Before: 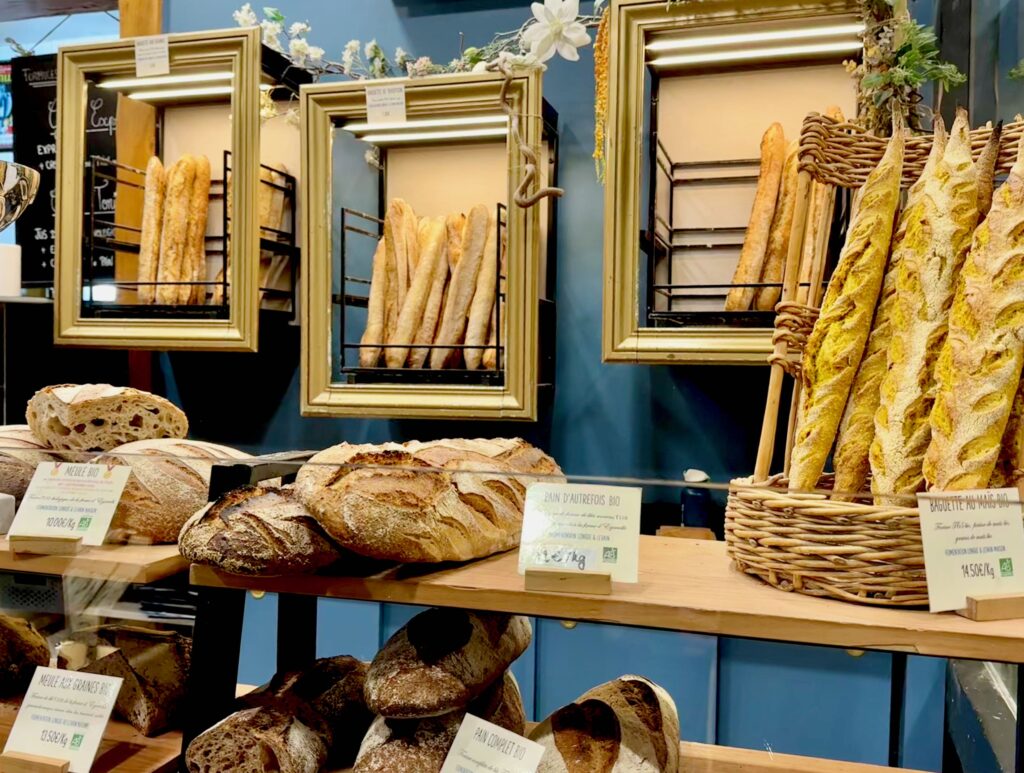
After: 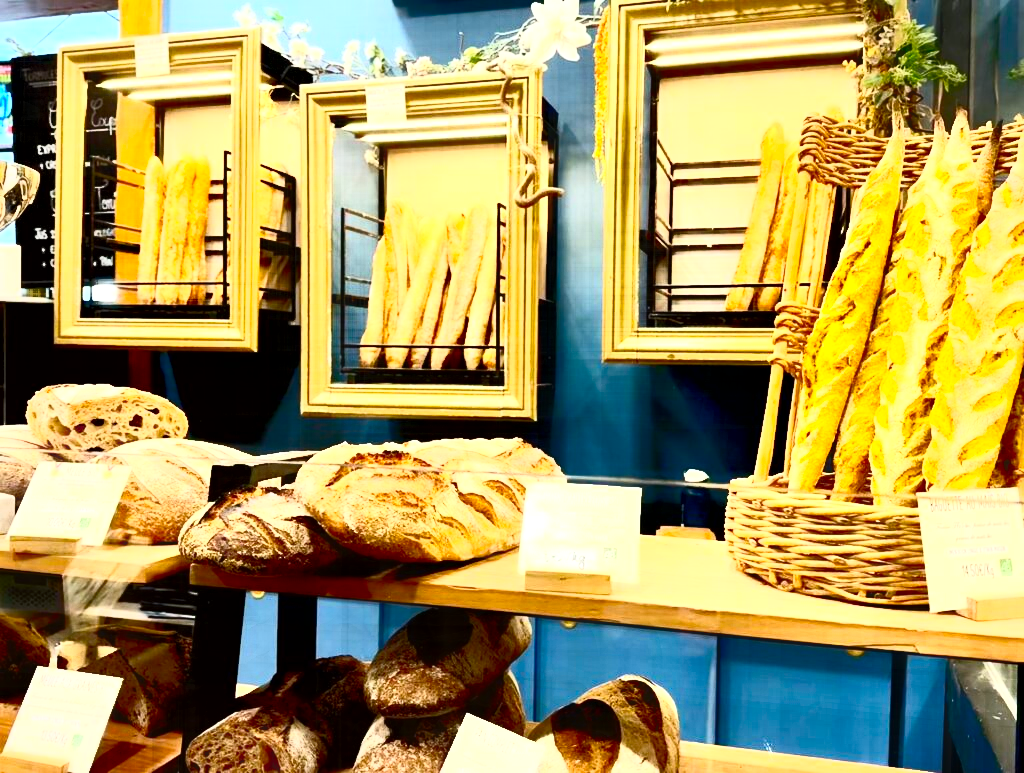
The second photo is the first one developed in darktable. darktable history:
contrast equalizer: y [[0.6 ×6], [0.55 ×6], [0 ×6], [0 ×6], [0 ×6]], mix -0.992
contrast brightness saturation: contrast 0.819, brightness 0.608, saturation 0.573
local contrast: mode bilateral grid, contrast 70, coarseness 76, detail 180%, midtone range 0.2
